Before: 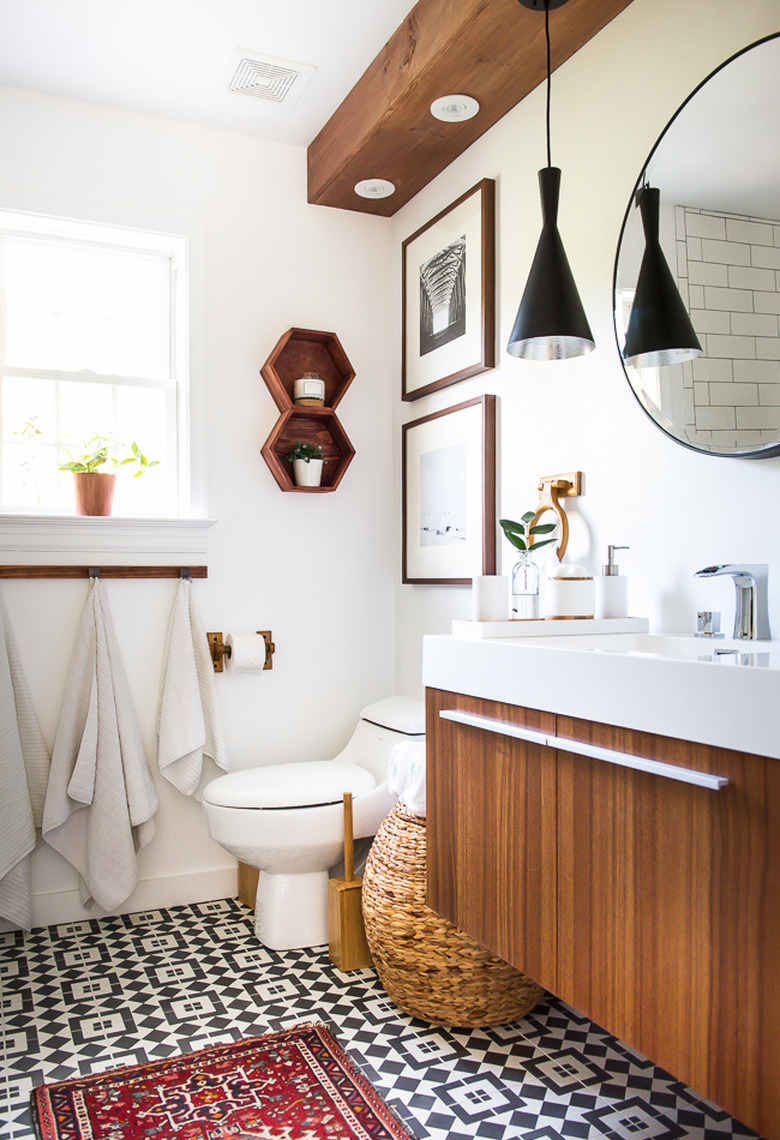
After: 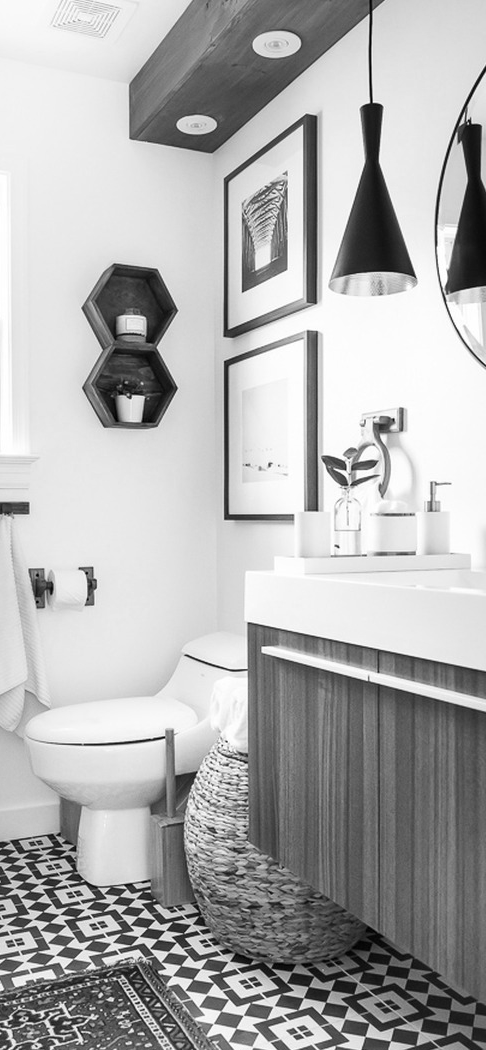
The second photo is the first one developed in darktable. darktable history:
rotate and perspective: automatic cropping original format, crop left 0, crop top 0
crop and rotate: left 22.918%, top 5.629%, right 14.711%, bottom 2.247%
monochrome: on, module defaults
